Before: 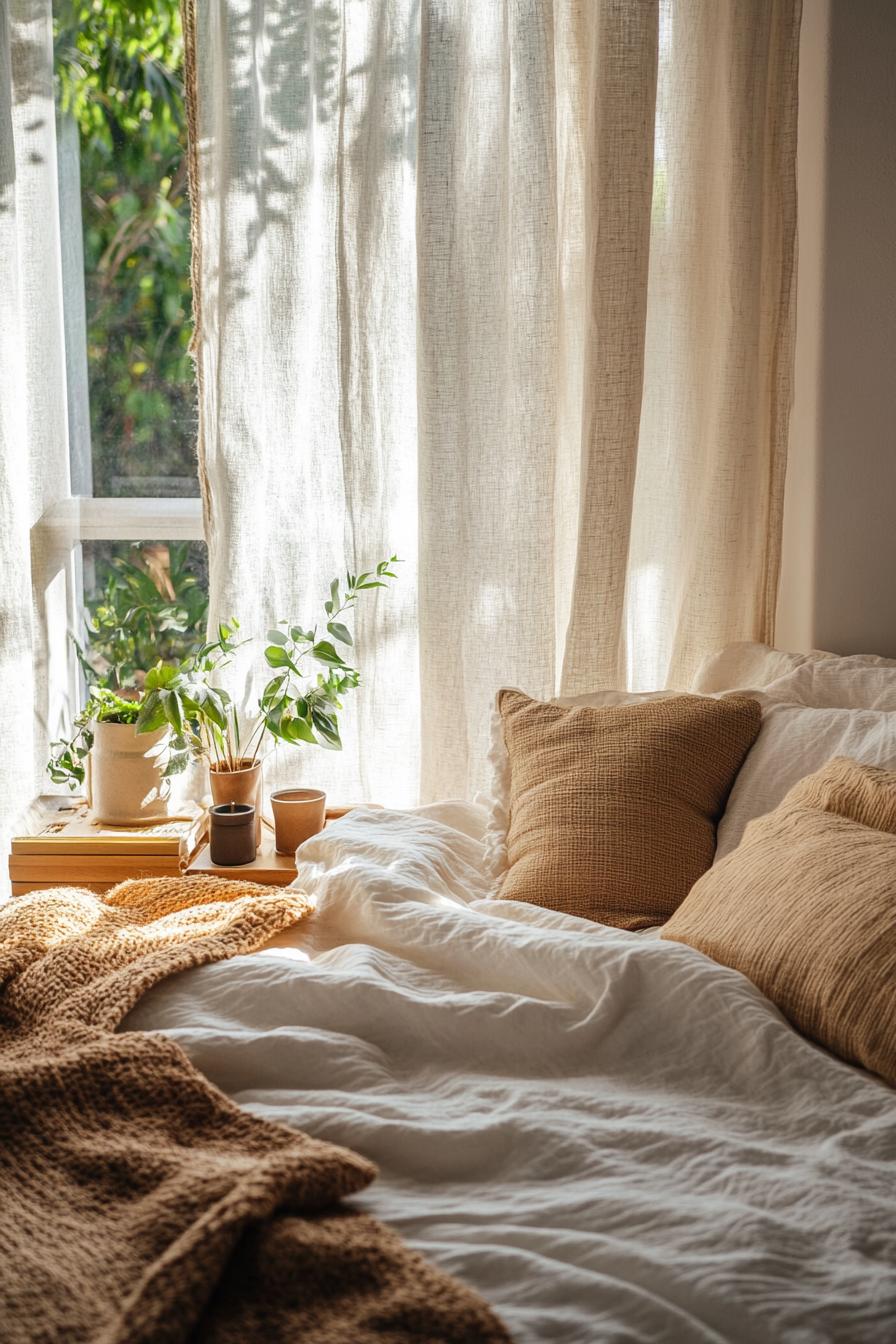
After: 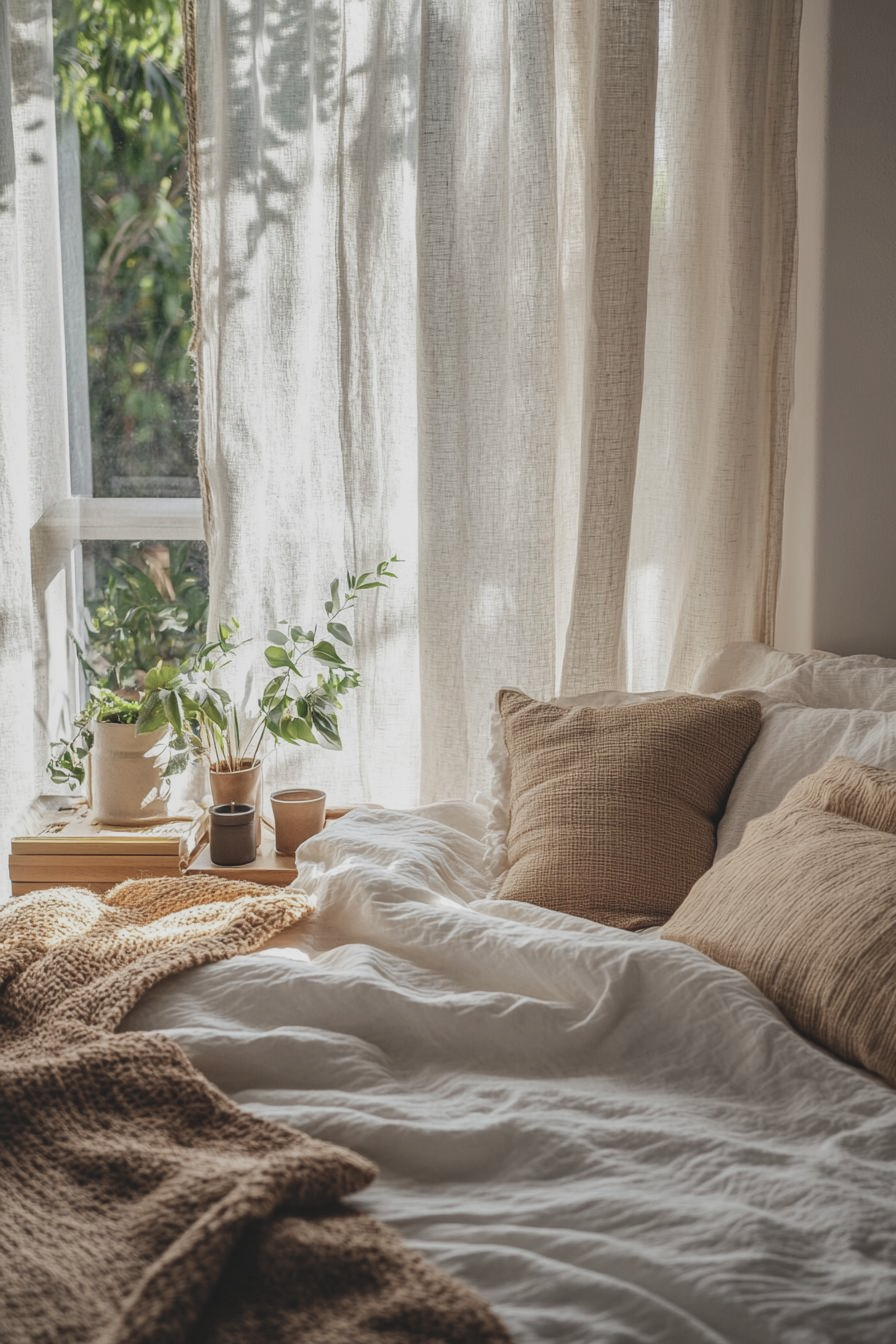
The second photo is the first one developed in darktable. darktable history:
white balance: emerald 1
contrast brightness saturation: contrast -0.26, saturation -0.43
local contrast: on, module defaults
